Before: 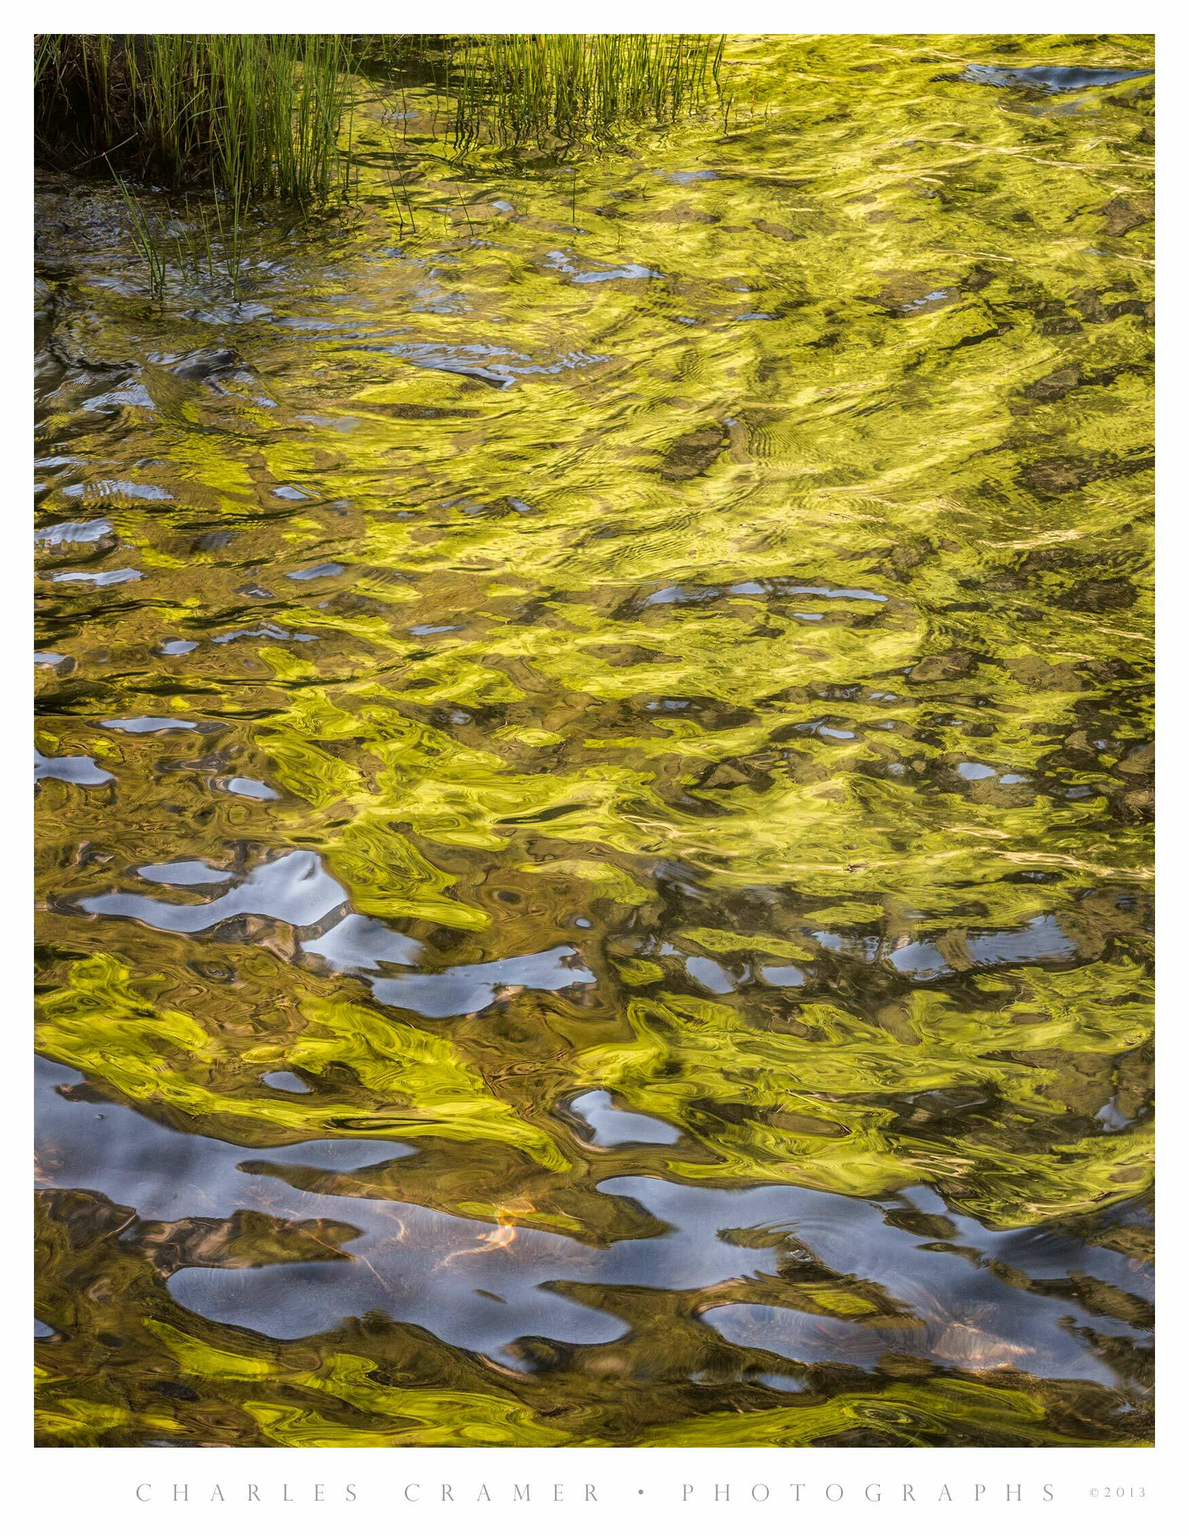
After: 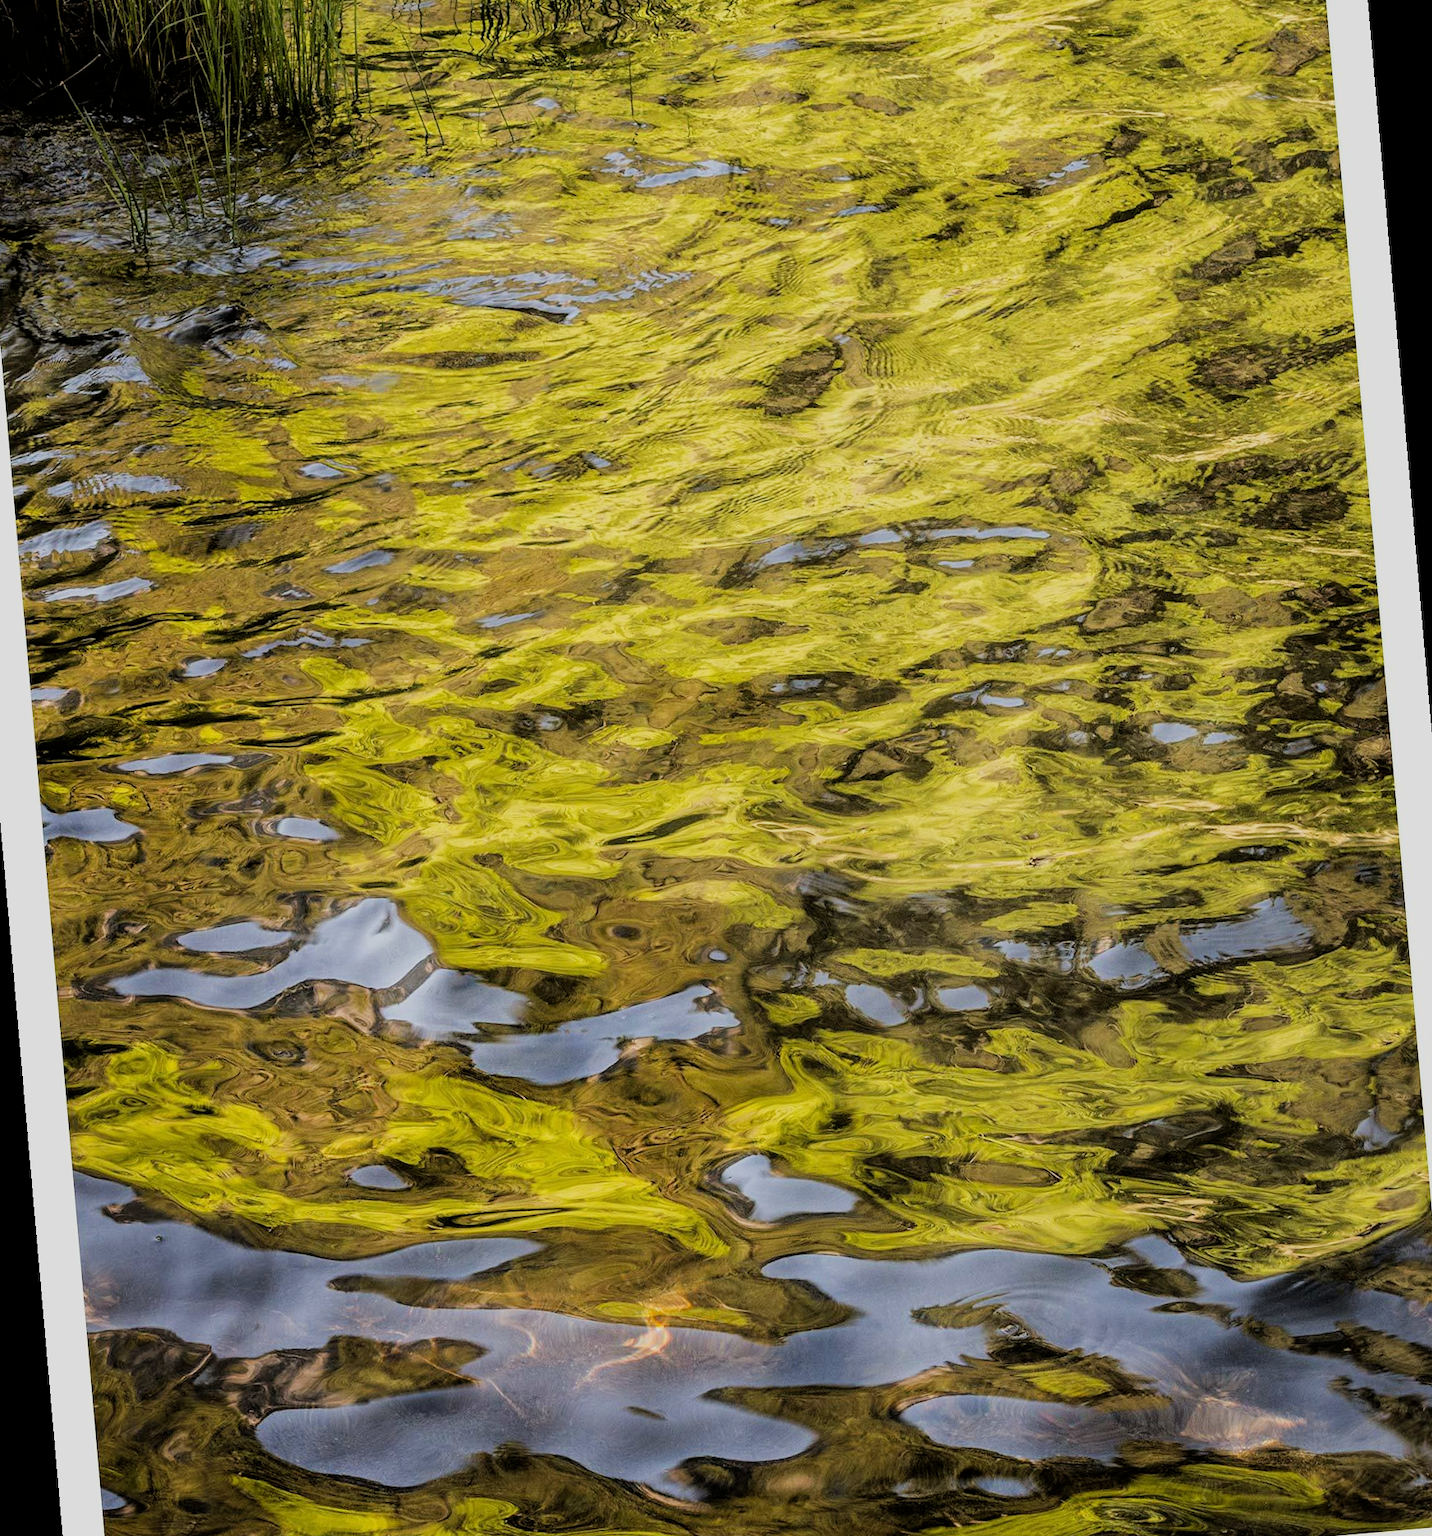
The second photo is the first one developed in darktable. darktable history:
rotate and perspective: rotation -5°, crop left 0.05, crop right 0.952, crop top 0.11, crop bottom 0.89
filmic rgb: black relative exposure -5 EV, hardness 2.88, contrast 1.1
